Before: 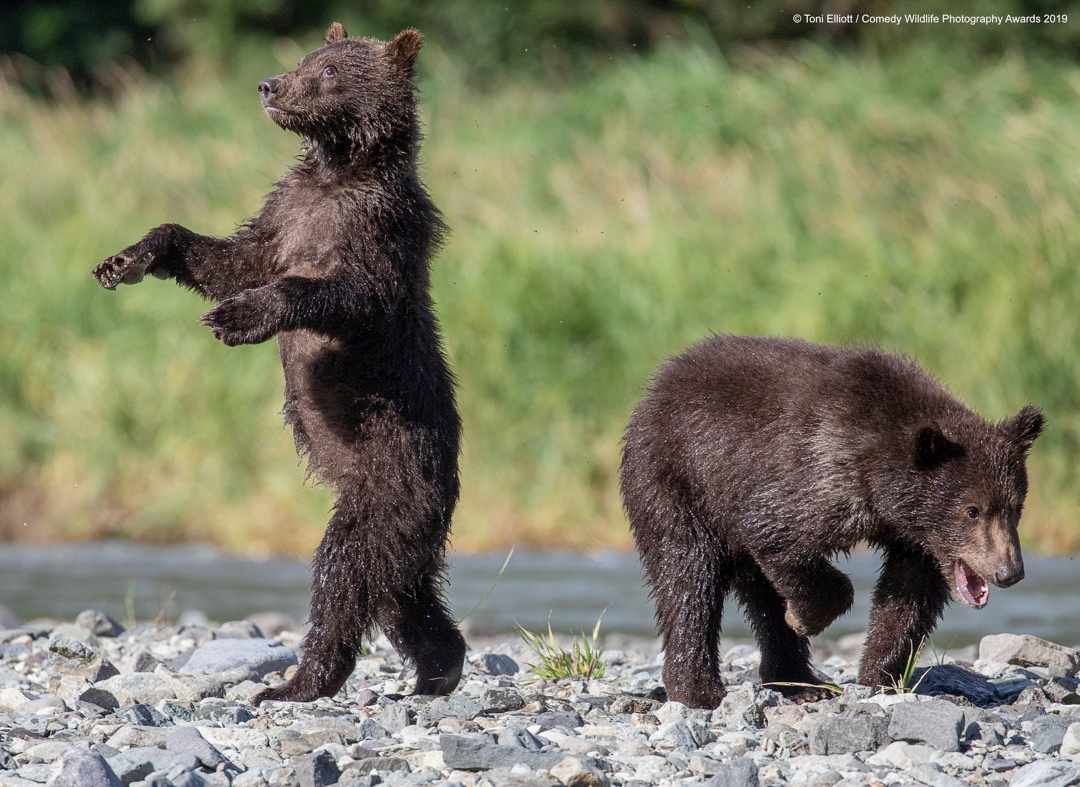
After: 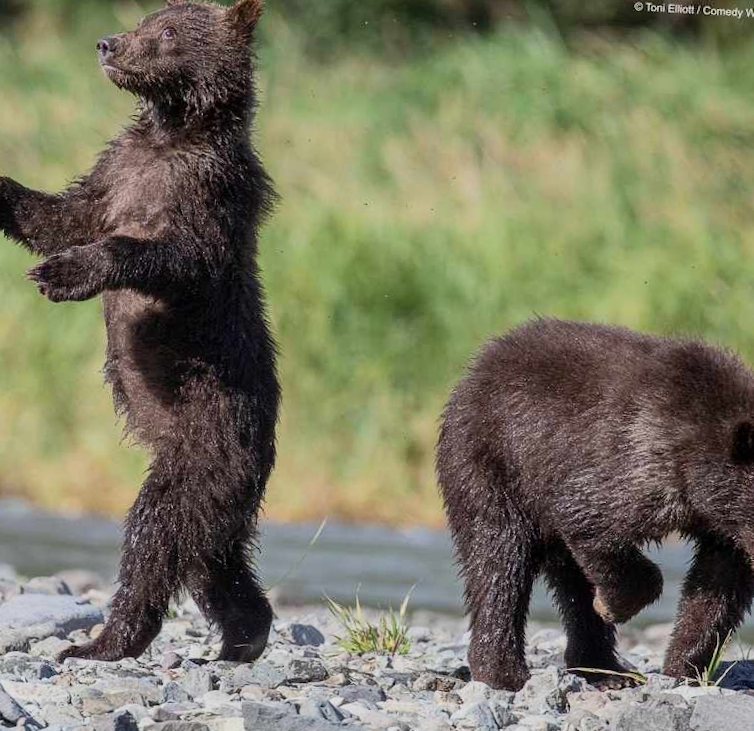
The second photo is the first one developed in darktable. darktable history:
crop and rotate: angle -3.19°, left 14.117%, top 0.032%, right 10.773%, bottom 0.018%
tone equalizer: -8 EV -0.001 EV, -7 EV 0.004 EV, -6 EV -0.042 EV, -5 EV 0.018 EV, -4 EV -0.025 EV, -3 EV 0.026 EV, -2 EV -0.047 EV, -1 EV -0.319 EV, +0 EV -0.611 EV, edges refinement/feathering 500, mask exposure compensation -1.57 EV, preserve details no
